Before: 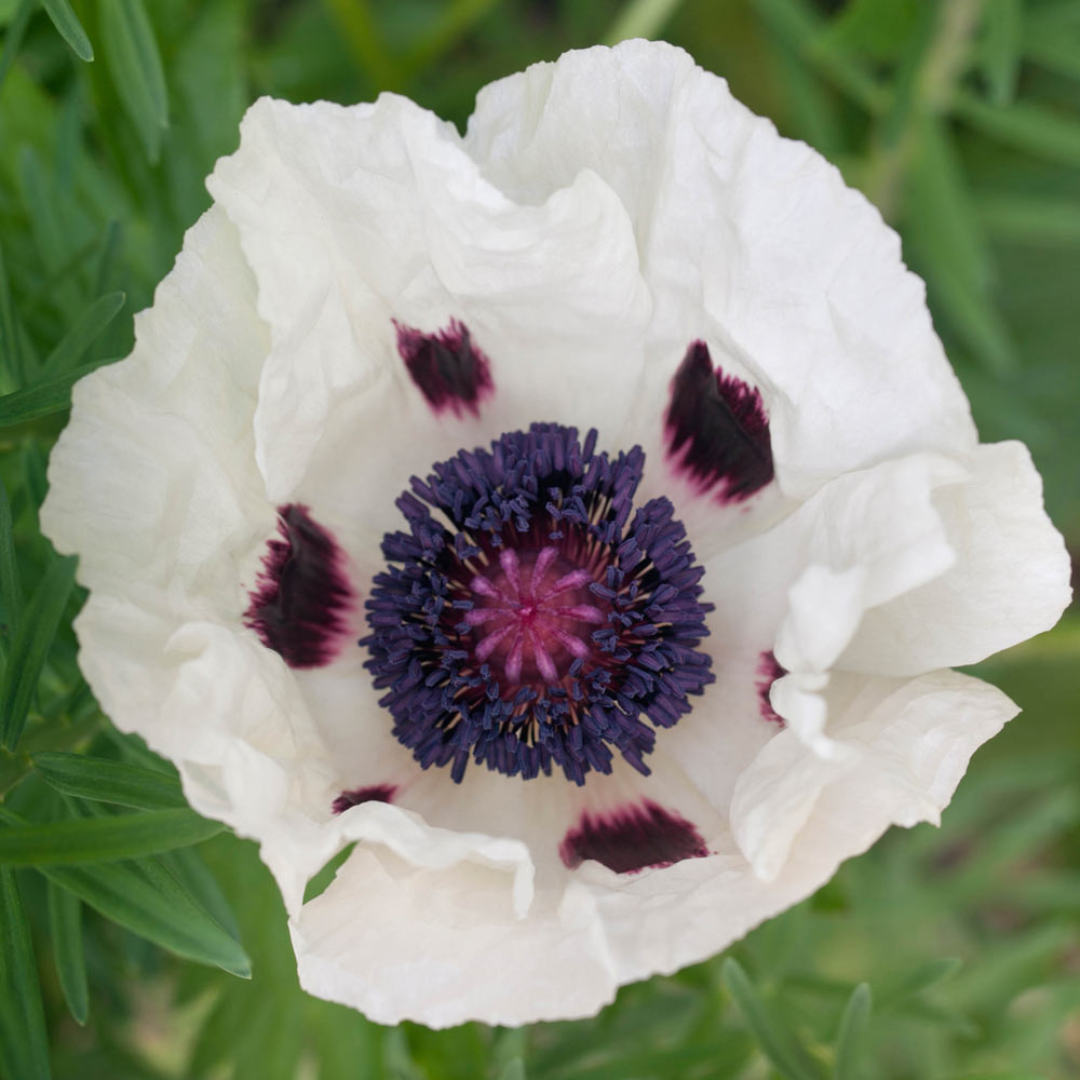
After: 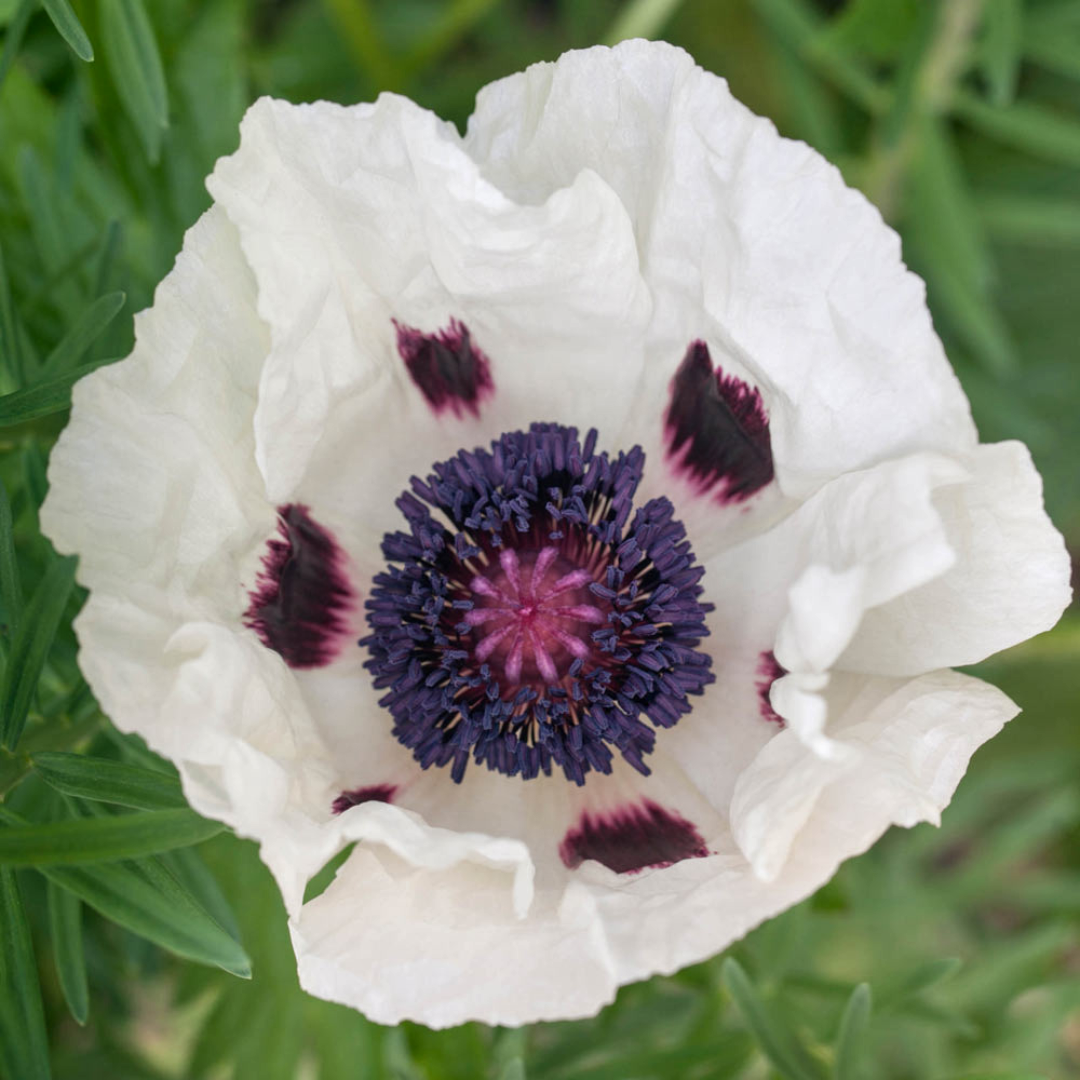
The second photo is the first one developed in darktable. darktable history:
local contrast: on, module defaults
color balance: on, module defaults
